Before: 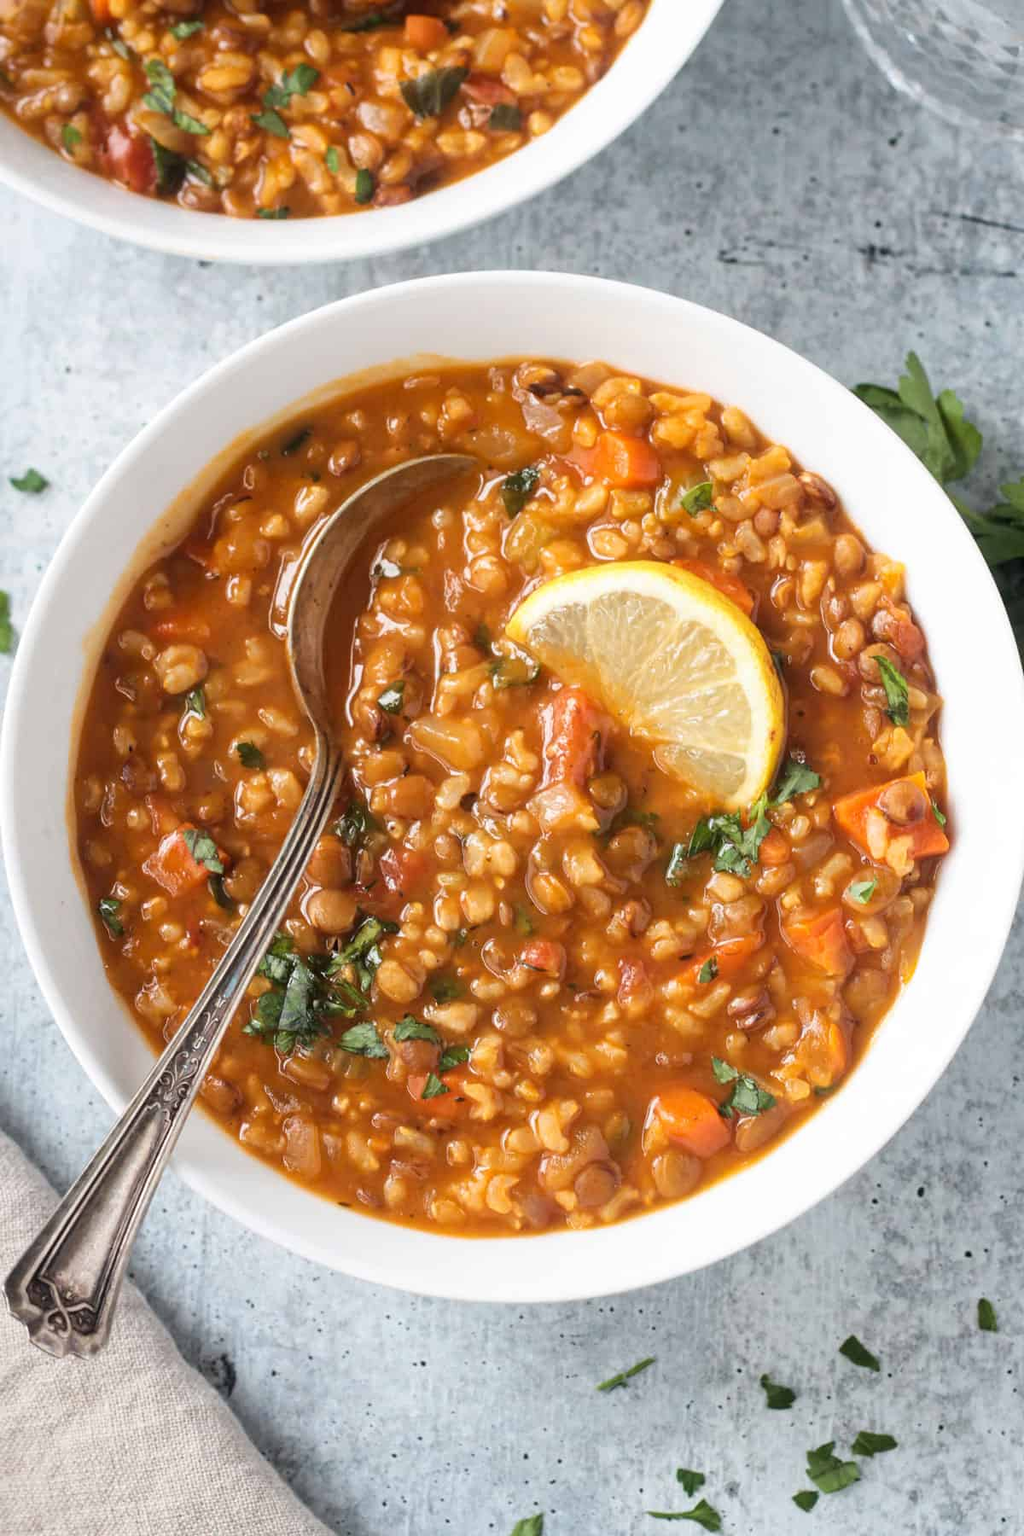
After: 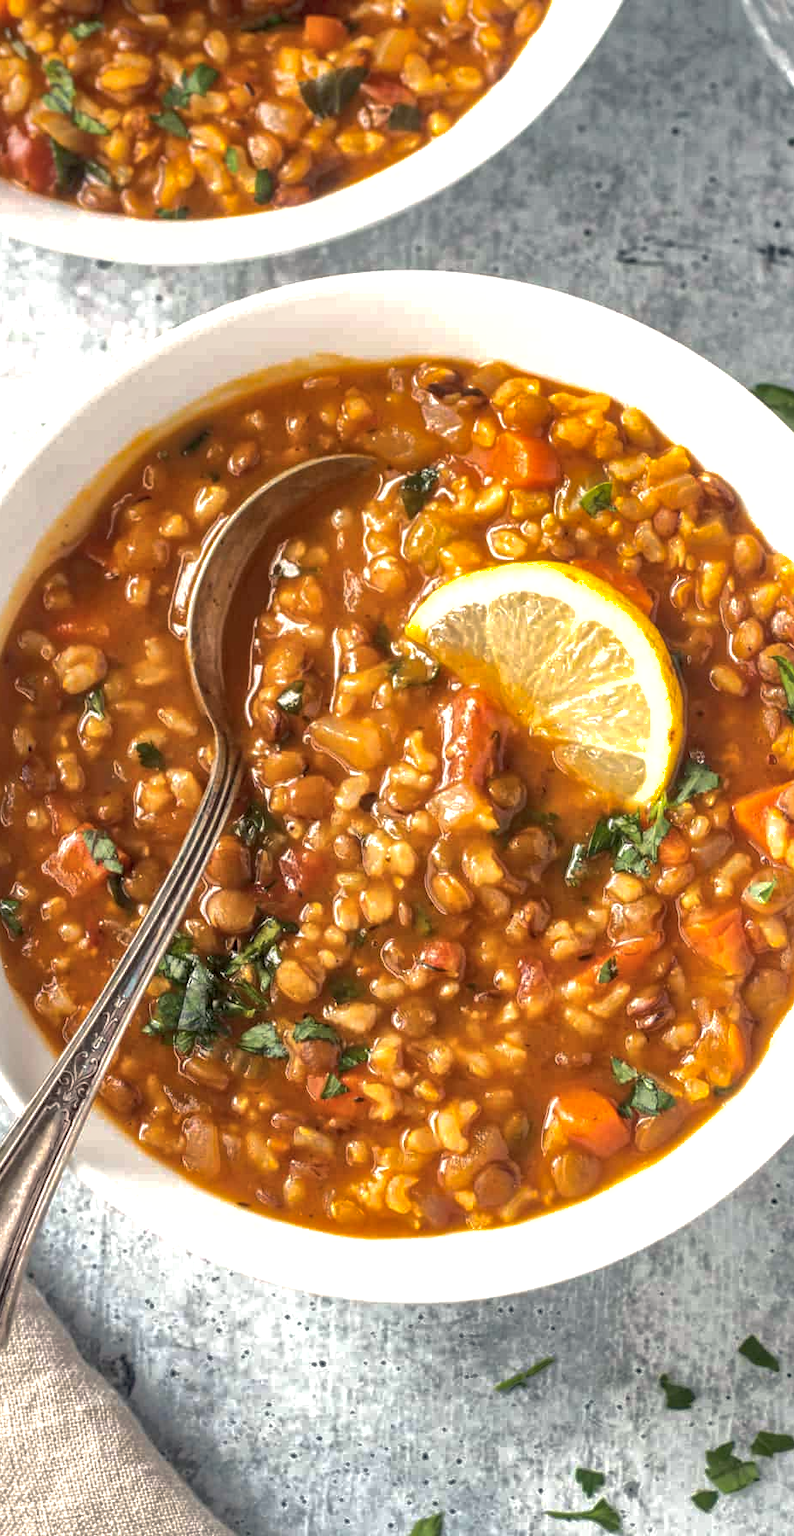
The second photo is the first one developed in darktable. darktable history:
local contrast: on, module defaults
contrast equalizer: y [[0.439, 0.44, 0.442, 0.457, 0.493, 0.498], [0.5 ×6], [0.5 ×6], [0 ×6], [0 ×6]], mix 0.346
exposure: compensate highlight preservation false
shadows and highlights: shadows 59.6, highlights -59.67
crop: left 9.846%, right 12.542%
color balance rgb: highlights gain › chroma 2.264%, highlights gain › hue 74.36°, global offset › luminance -0.483%, perceptual saturation grading › global saturation -4.271%, perceptual saturation grading › shadows -1.704%, perceptual brilliance grading › global brilliance 14.482%, perceptual brilliance grading › shadows -35.313%, global vibrance 14.27%
